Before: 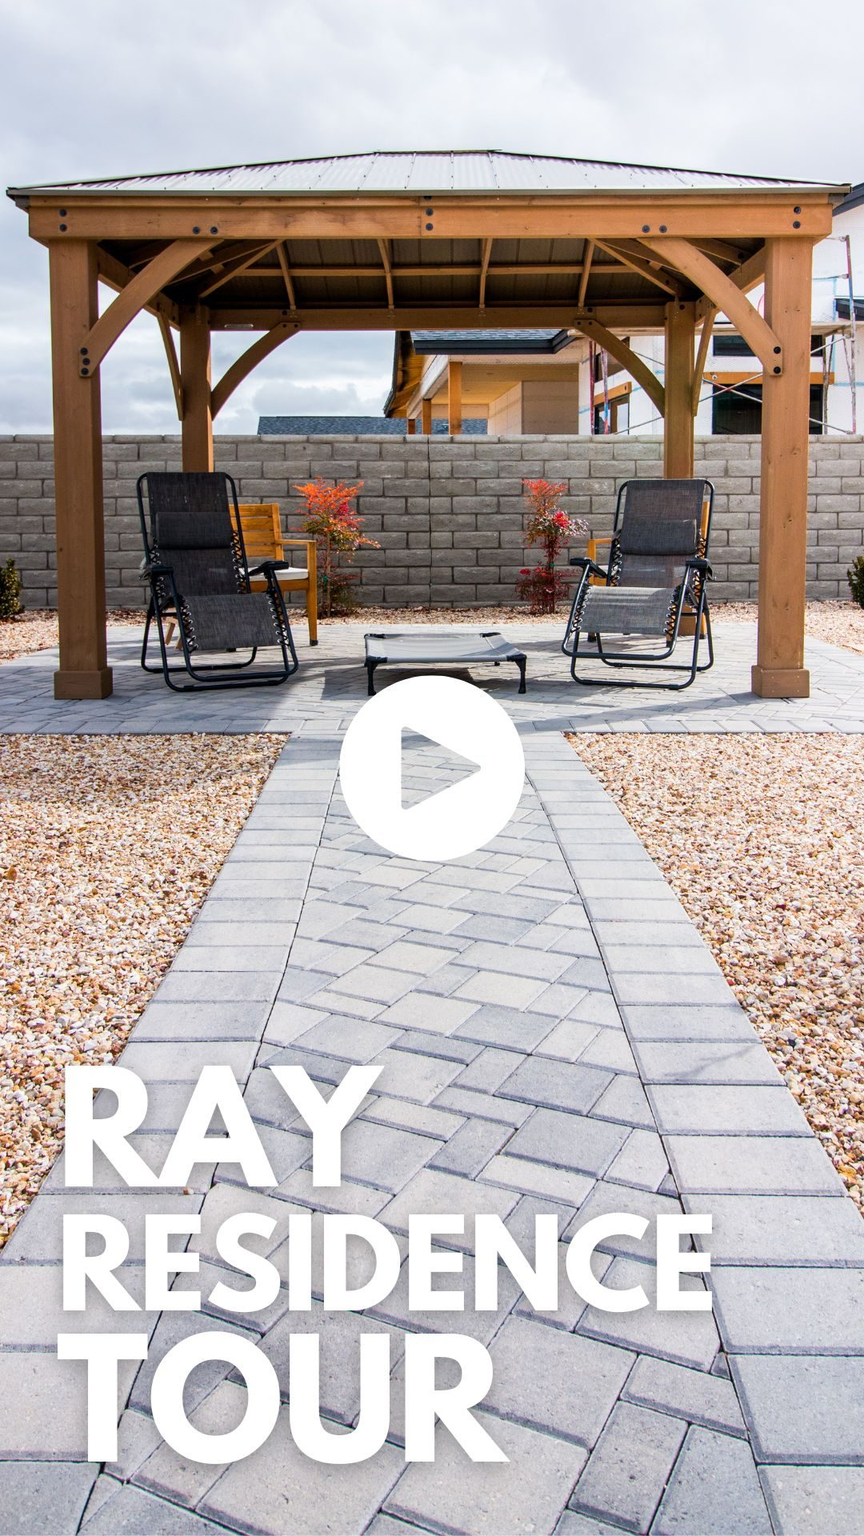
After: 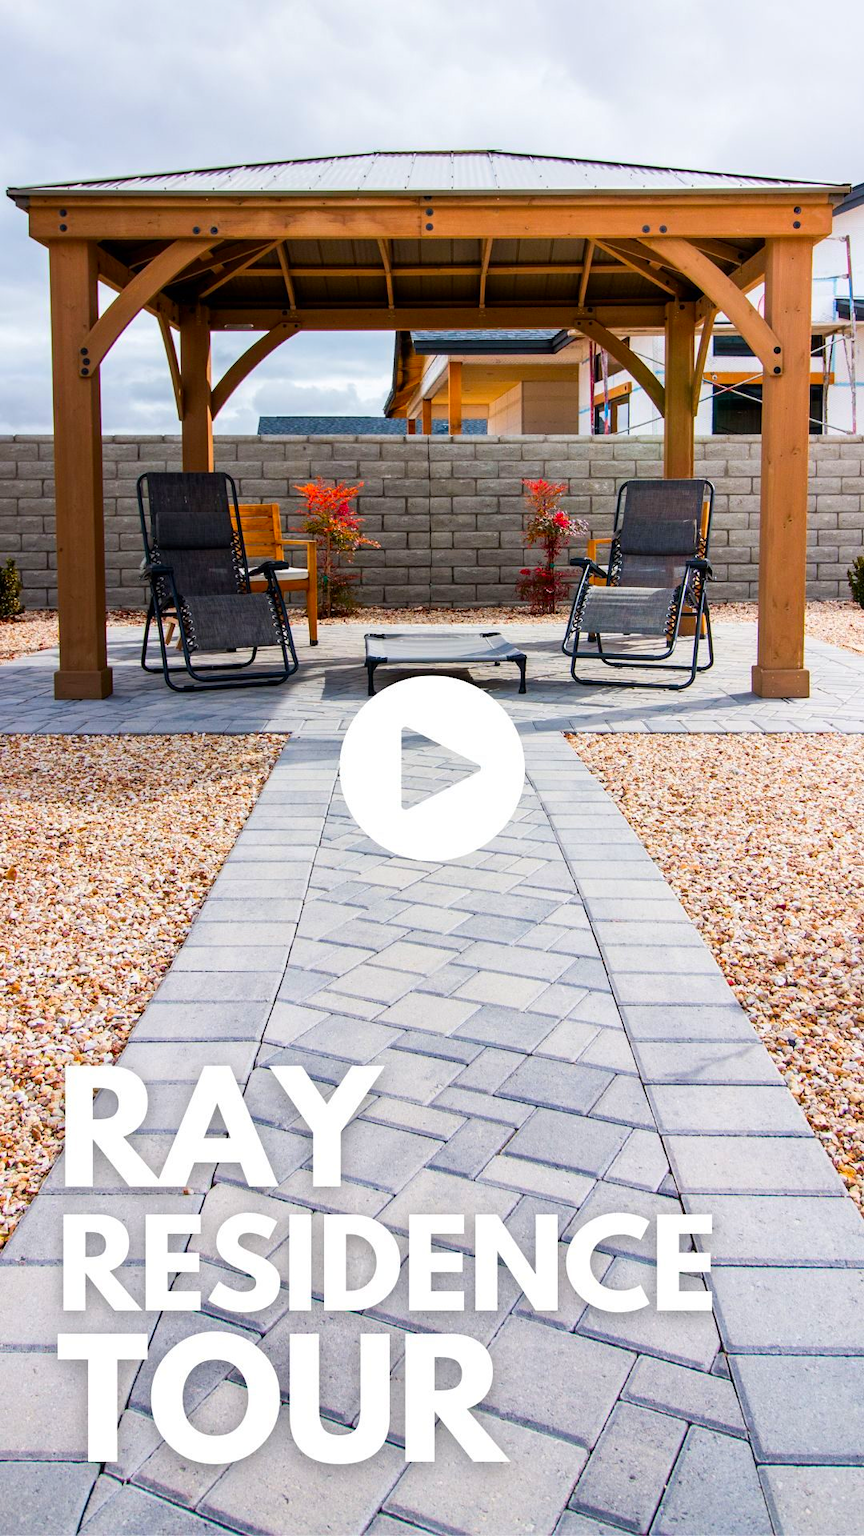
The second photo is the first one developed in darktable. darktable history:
contrast brightness saturation: brightness -0.025, saturation 0.365
